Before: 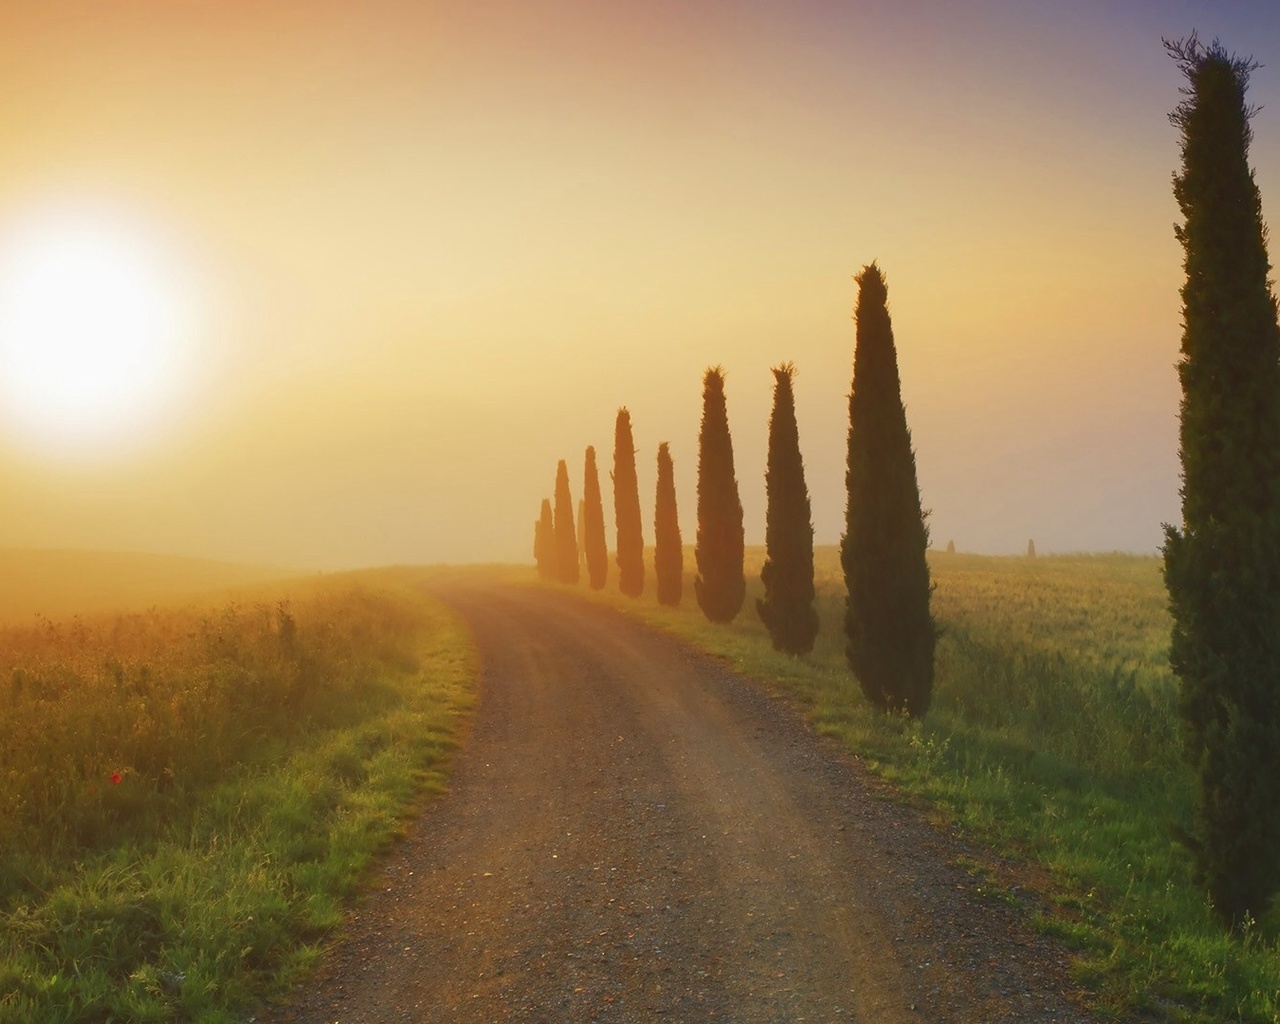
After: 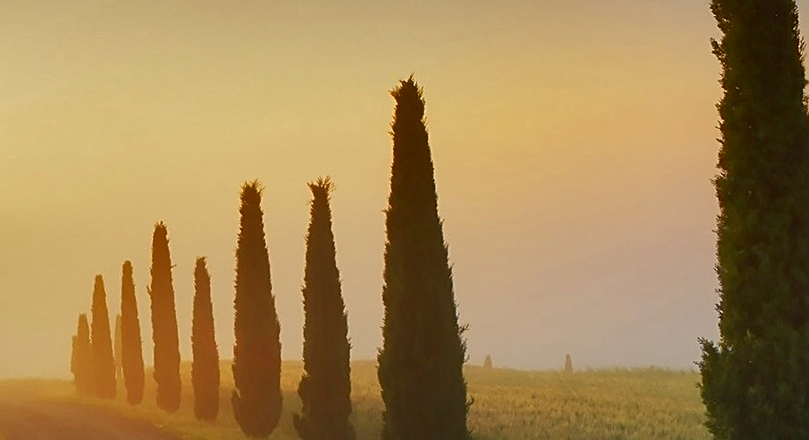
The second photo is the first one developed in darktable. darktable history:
exposure: black level correction 0.007, compensate exposure bias true, compensate highlight preservation false
tone equalizer: -8 EV -0.55 EV
sharpen: on, module defaults
shadows and highlights: radius 116.2, shadows 42.6, highlights -61.65, soften with gaussian
crop: left 36.223%, top 18.12%, right 0.54%, bottom 38.869%
